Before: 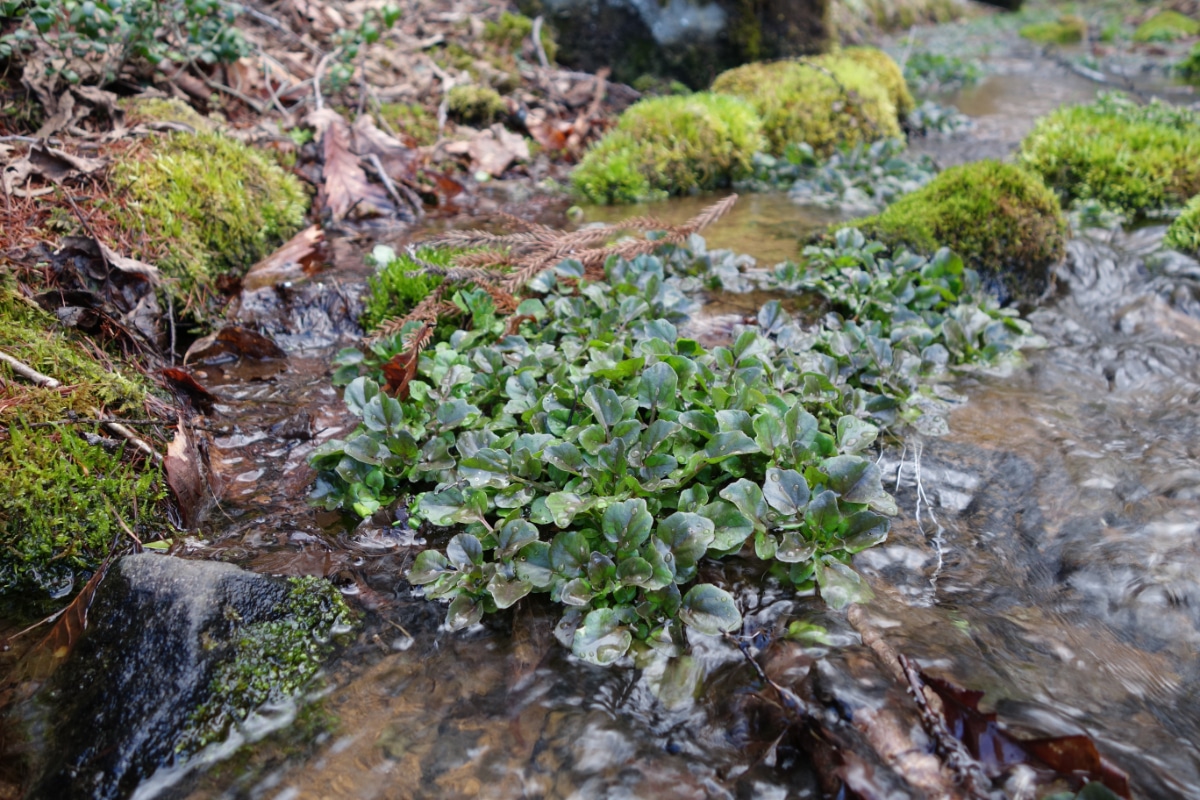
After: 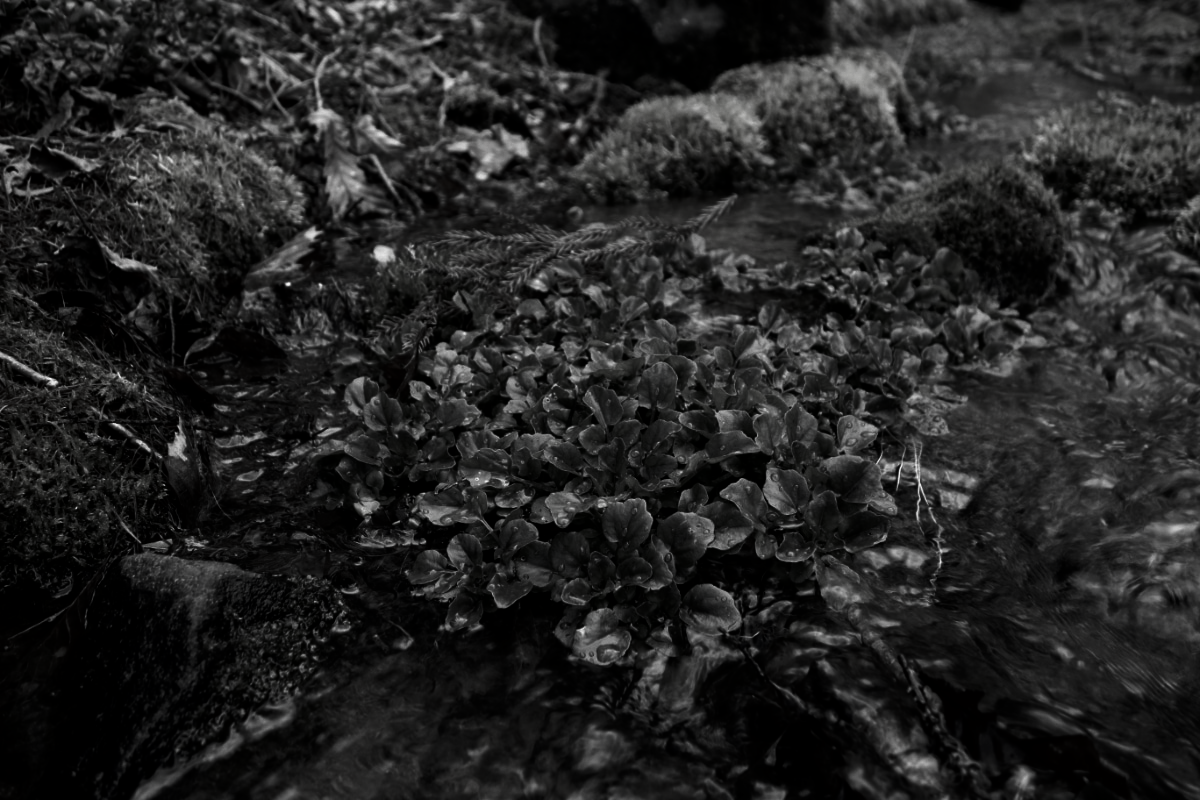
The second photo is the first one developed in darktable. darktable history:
contrast brightness saturation: contrast 0.021, brightness -0.986, saturation -0.983
